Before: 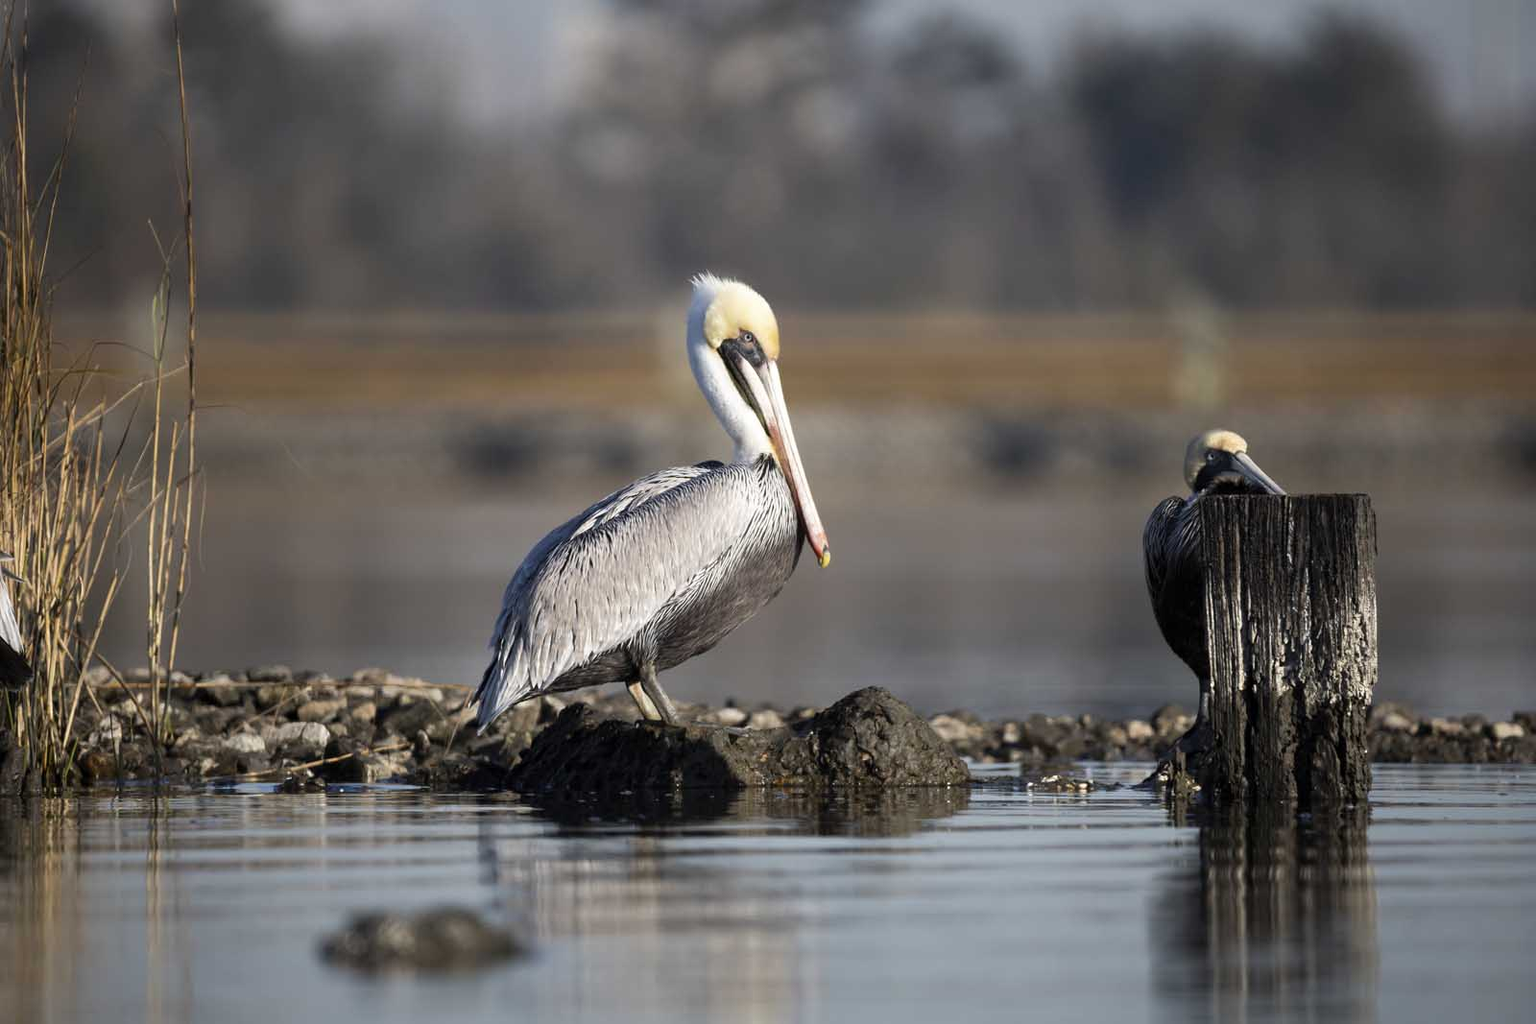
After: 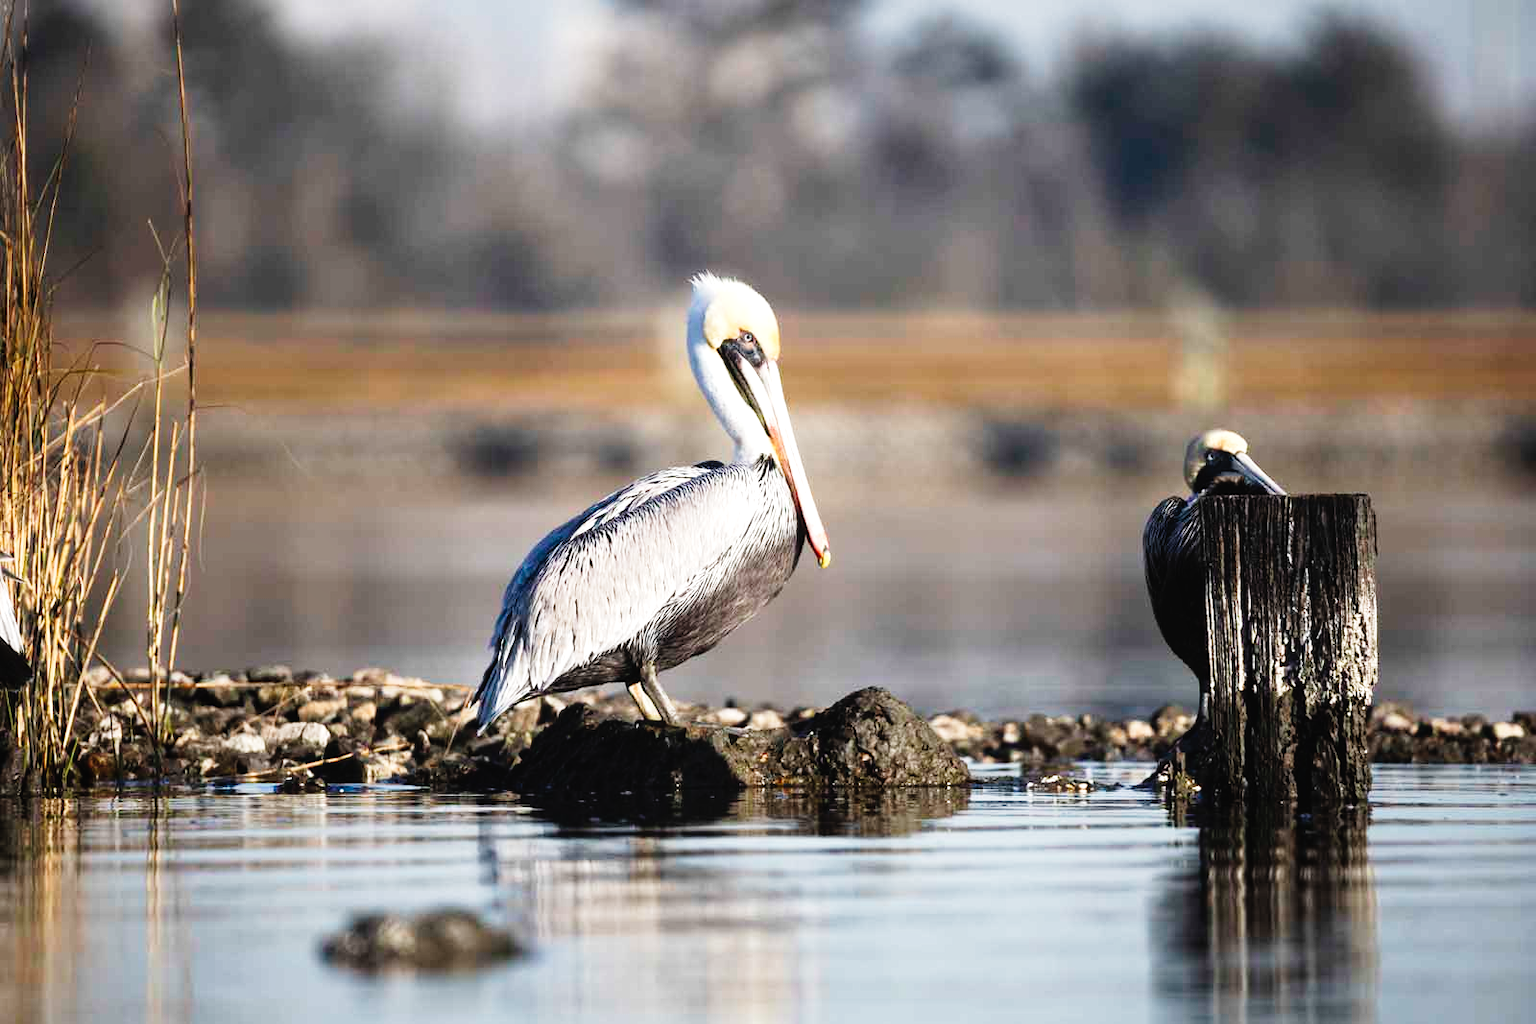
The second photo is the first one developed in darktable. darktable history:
local contrast: highlights 103%, shadows 98%, detail 119%, midtone range 0.2
exposure: exposure 0.61 EV, compensate highlight preservation false
tone curve: curves: ch0 [(0, 0.031) (0.139, 0.084) (0.311, 0.278) (0.495, 0.544) (0.718, 0.816) (0.841, 0.909) (1, 0.967)]; ch1 [(0, 0) (0.272, 0.249) (0.388, 0.385) (0.479, 0.456) (0.495, 0.497) (0.538, 0.55) (0.578, 0.595) (0.707, 0.778) (1, 1)]; ch2 [(0, 0) (0.125, 0.089) (0.353, 0.329) (0.443, 0.408) (0.502, 0.495) (0.56, 0.553) (0.608, 0.631) (1, 1)], preserve colors none
